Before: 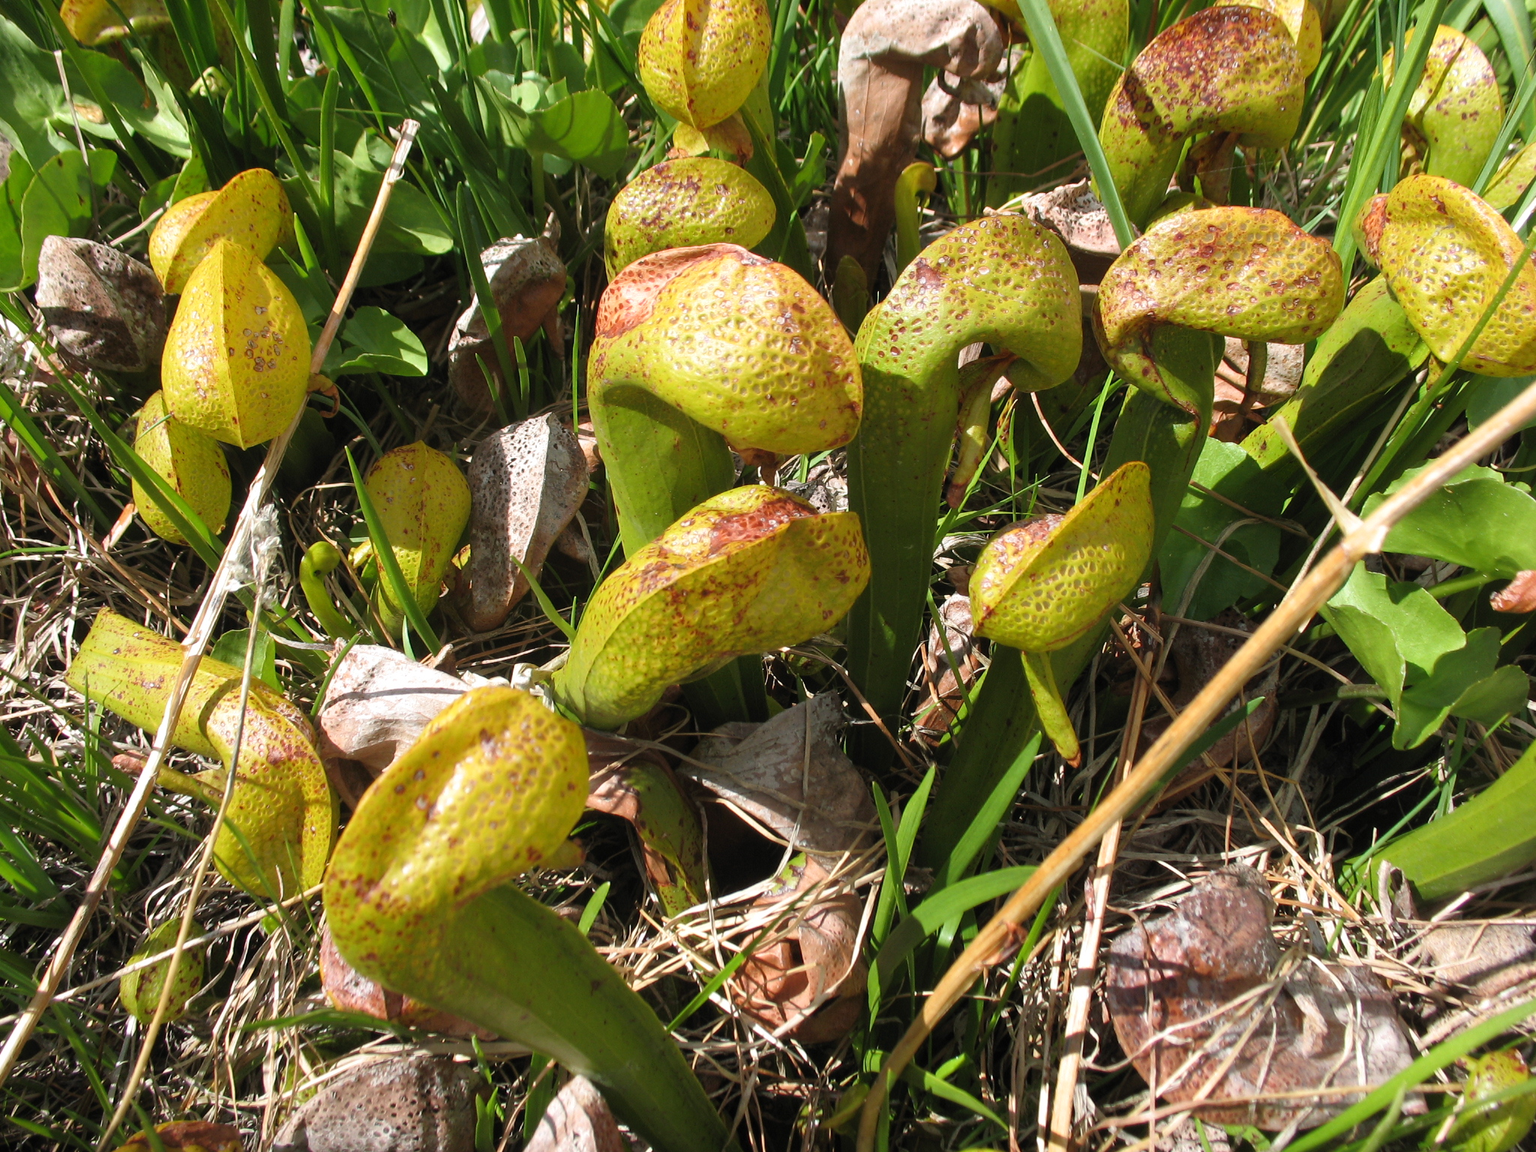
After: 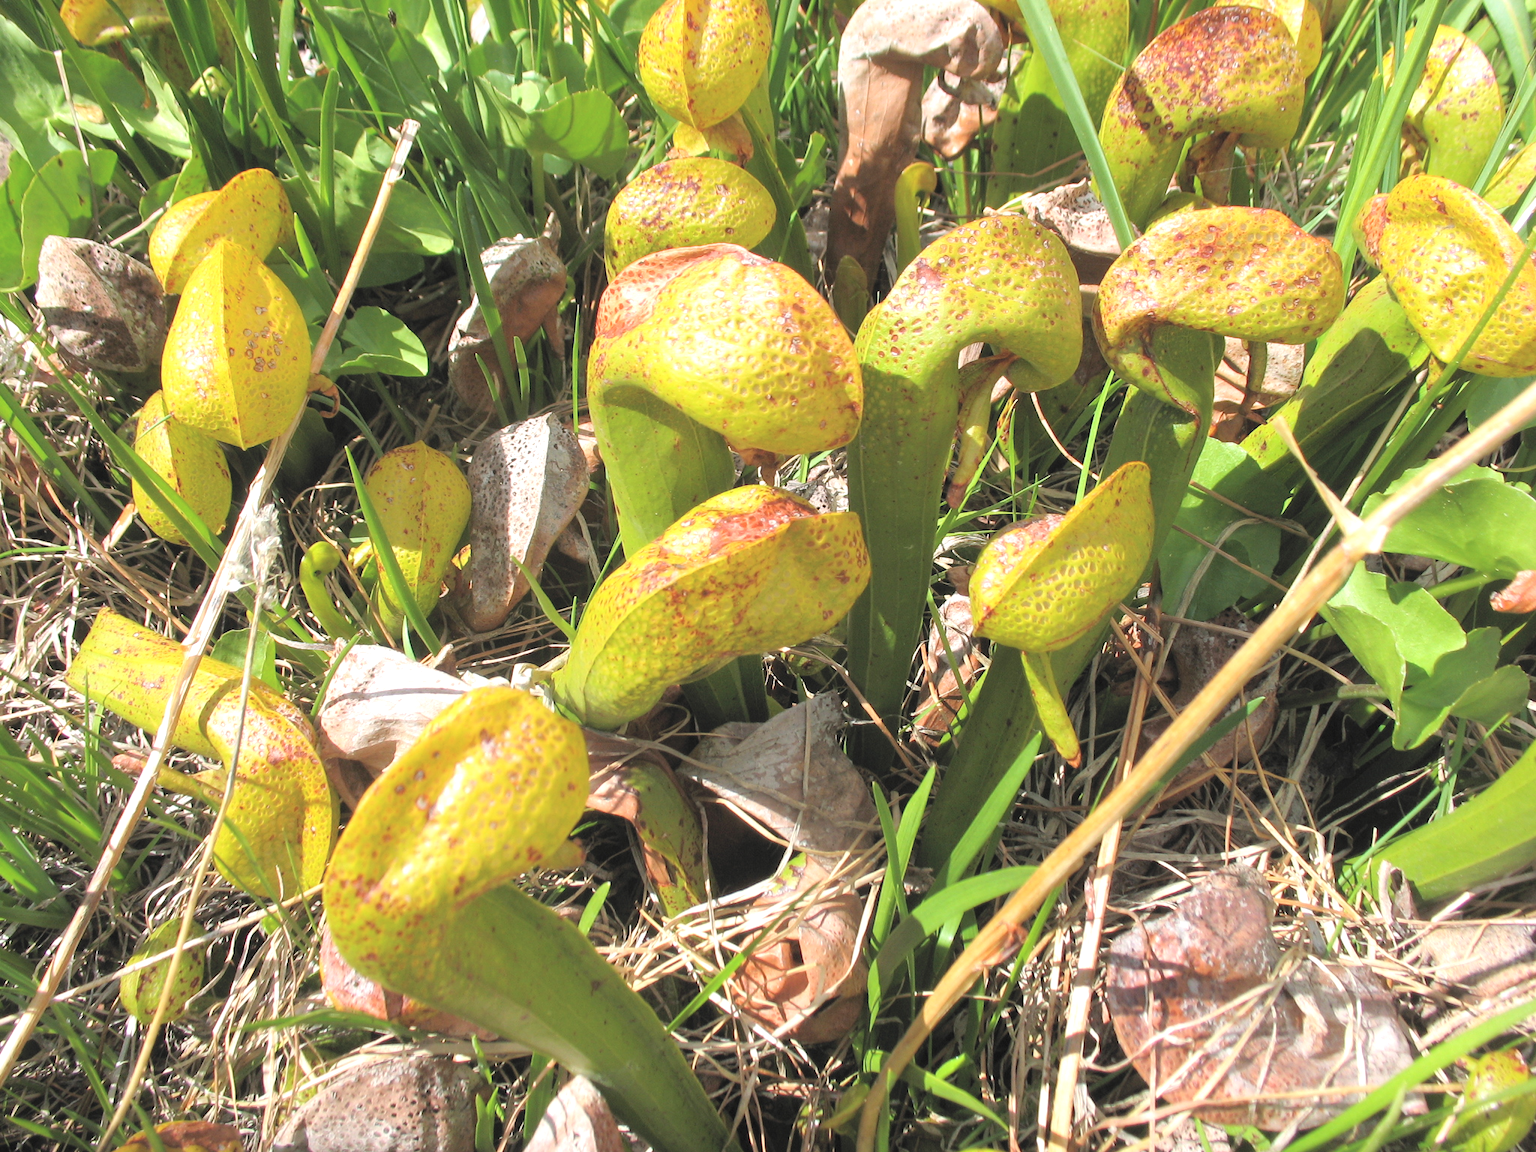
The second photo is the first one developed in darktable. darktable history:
exposure: compensate exposure bias true, compensate highlight preservation false
contrast brightness saturation: brightness 0.274
